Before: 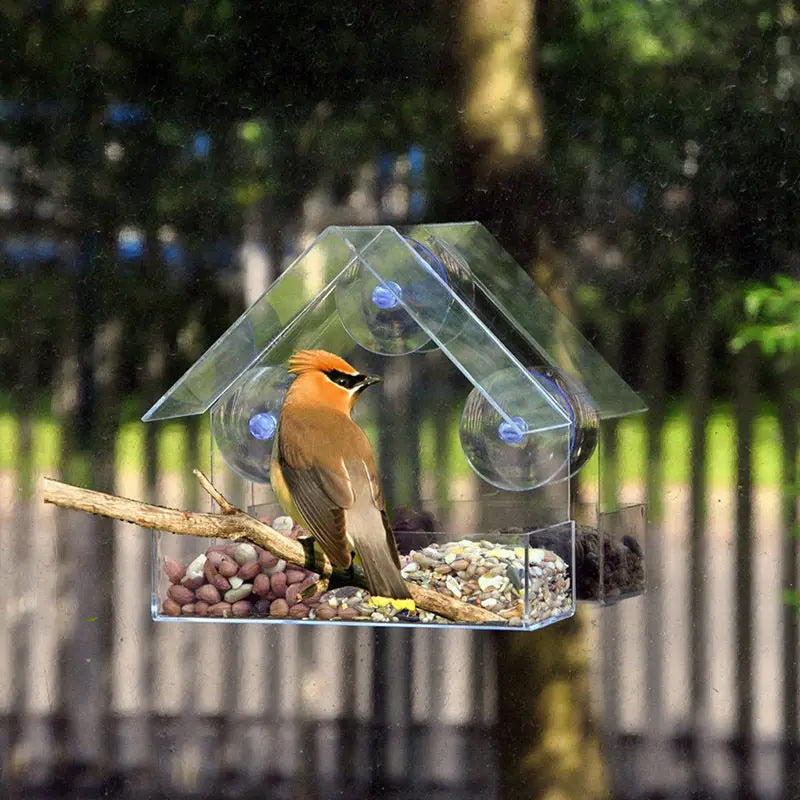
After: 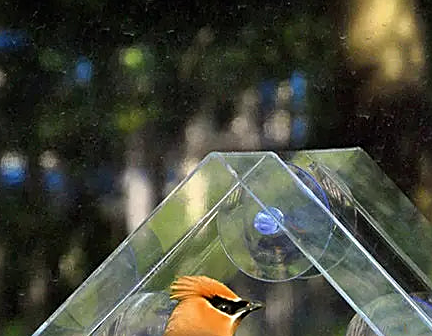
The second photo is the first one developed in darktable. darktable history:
sharpen: on, module defaults
crop: left 14.862%, top 9.31%, right 31.105%, bottom 48.653%
